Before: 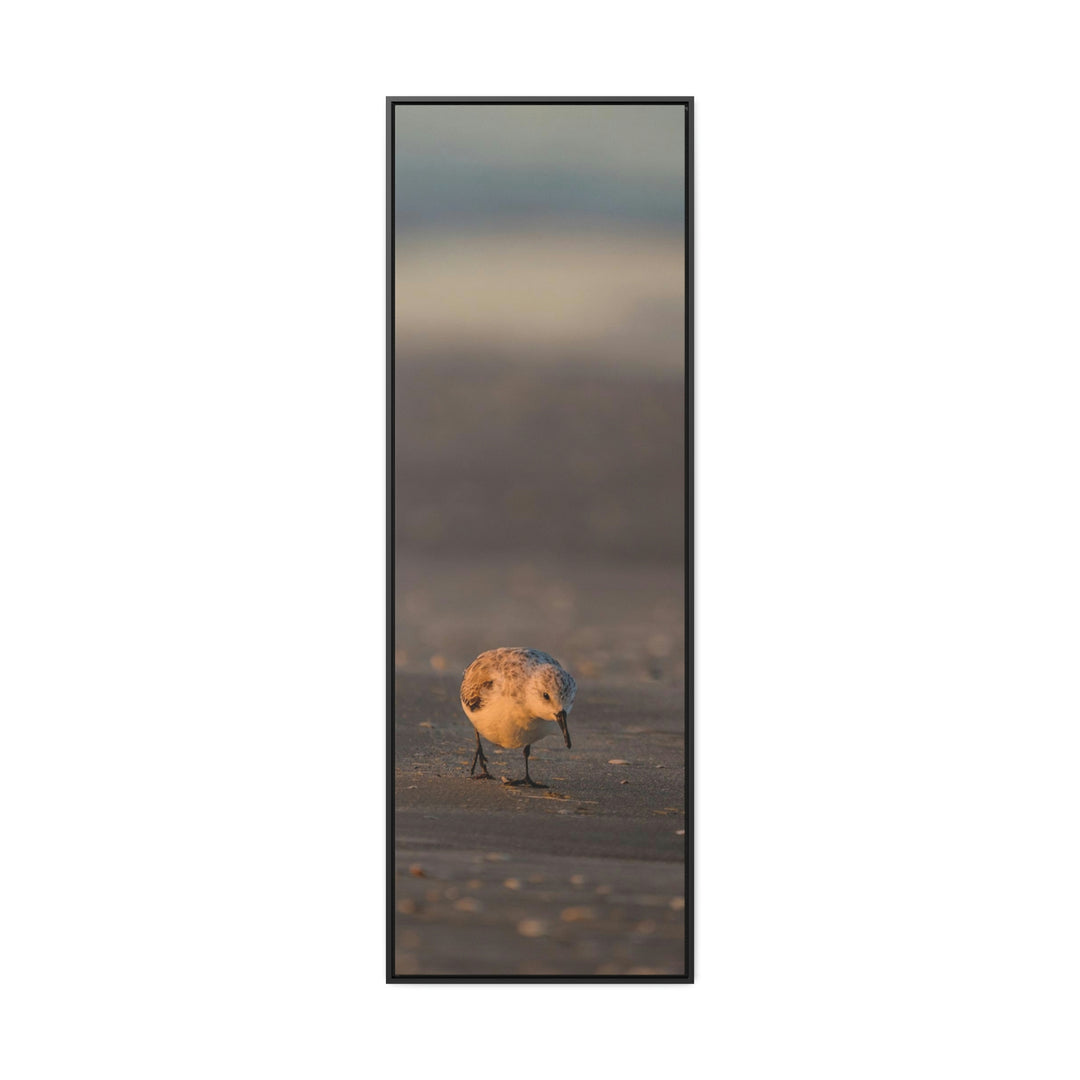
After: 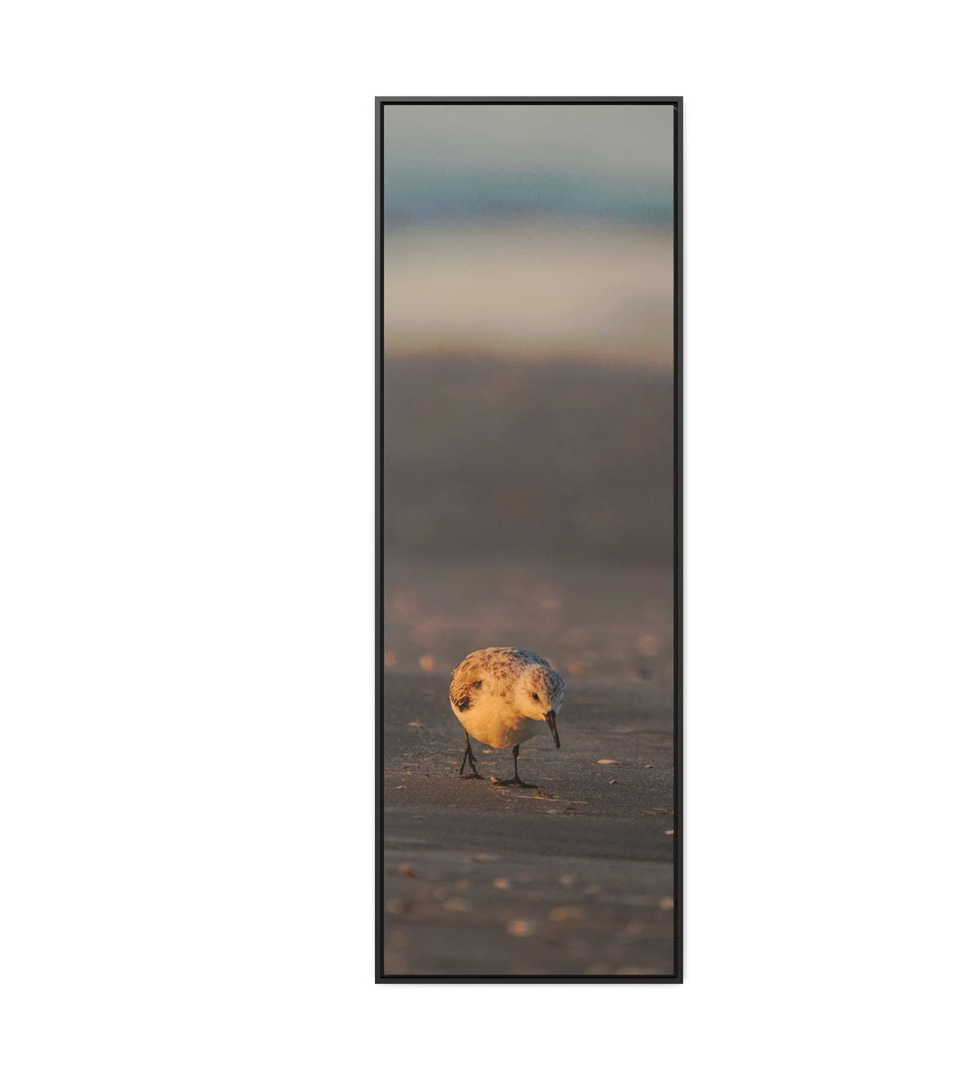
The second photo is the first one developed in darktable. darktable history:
tone curve: curves: ch0 [(0, 0) (0.003, 0.003) (0.011, 0.011) (0.025, 0.024) (0.044, 0.043) (0.069, 0.068) (0.1, 0.097) (0.136, 0.133) (0.177, 0.173) (0.224, 0.219) (0.277, 0.271) (0.335, 0.327) (0.399, 0.39) (0.468, 0.457) (0.543, 0.582) (0.623, 0.655) (0.709, 0.734) (0.801, 0.817) (0.898, 0.906) (1, 1)], preserve colors none
contrast equalizer: y [[0.5 ×6], [0.5 ×6], [0.5 ×6], [0 ×6], [0, 0, 0, 0.581, 0.011, 0]]
crop and rotate: left 1.088%, right 8.807%
